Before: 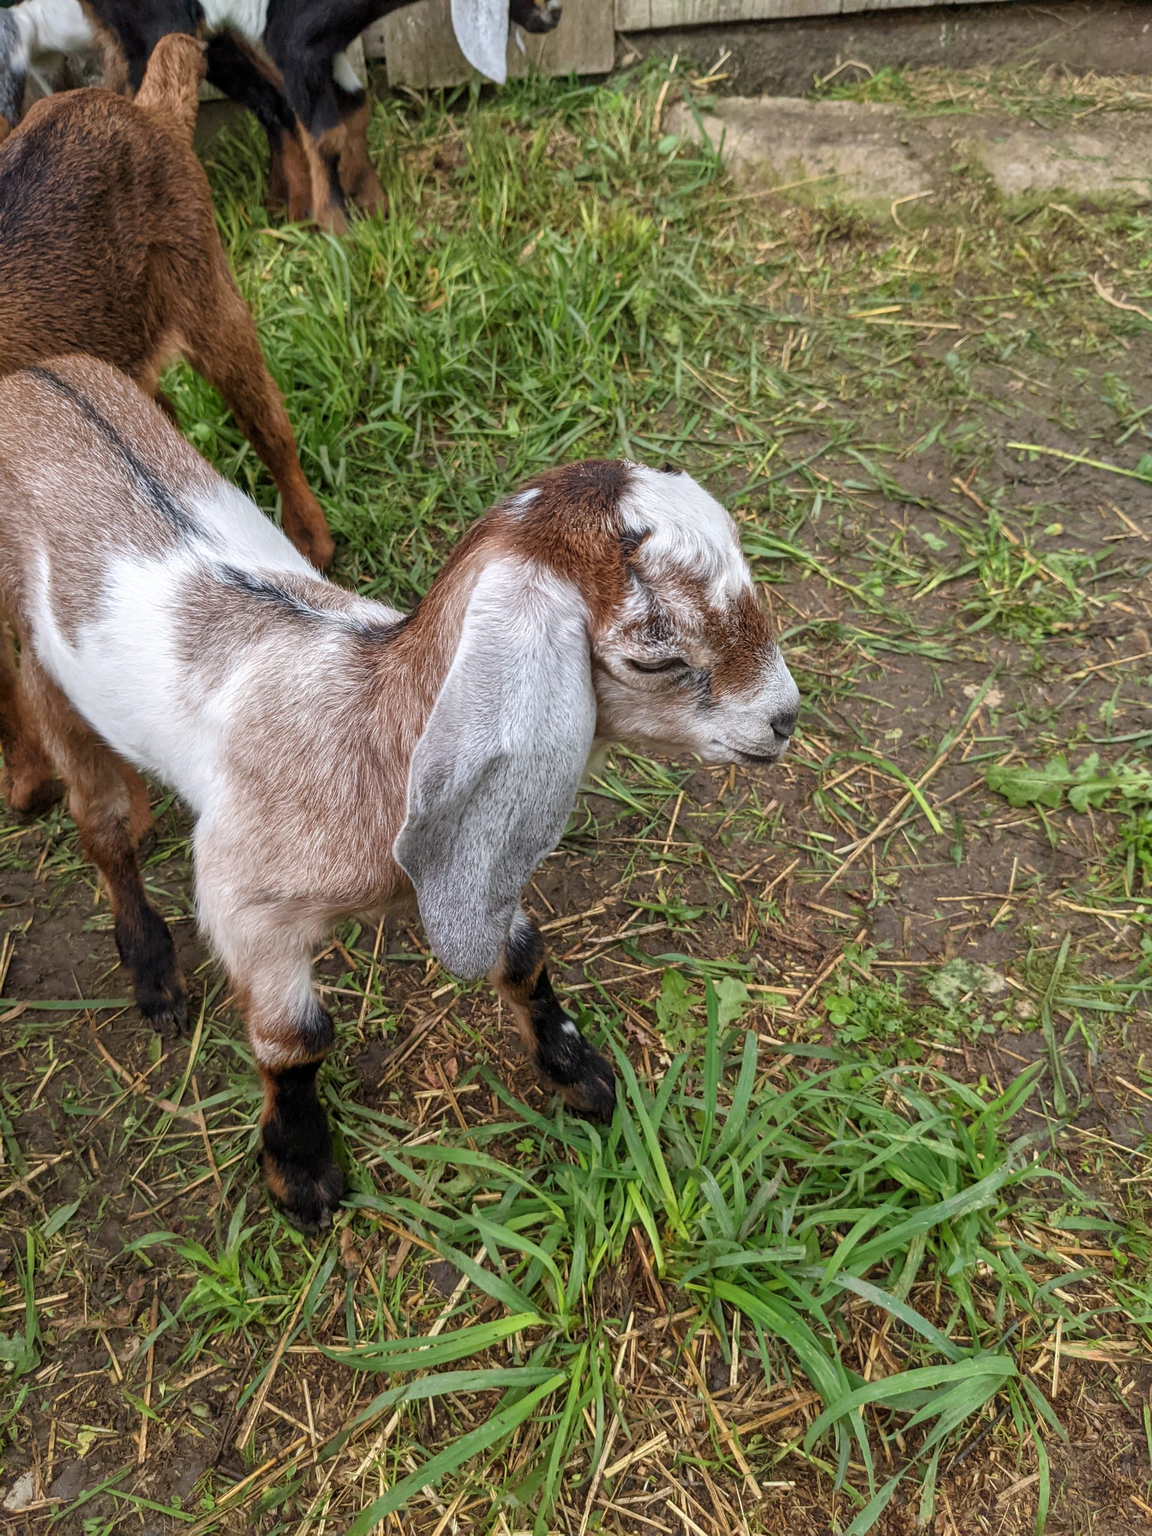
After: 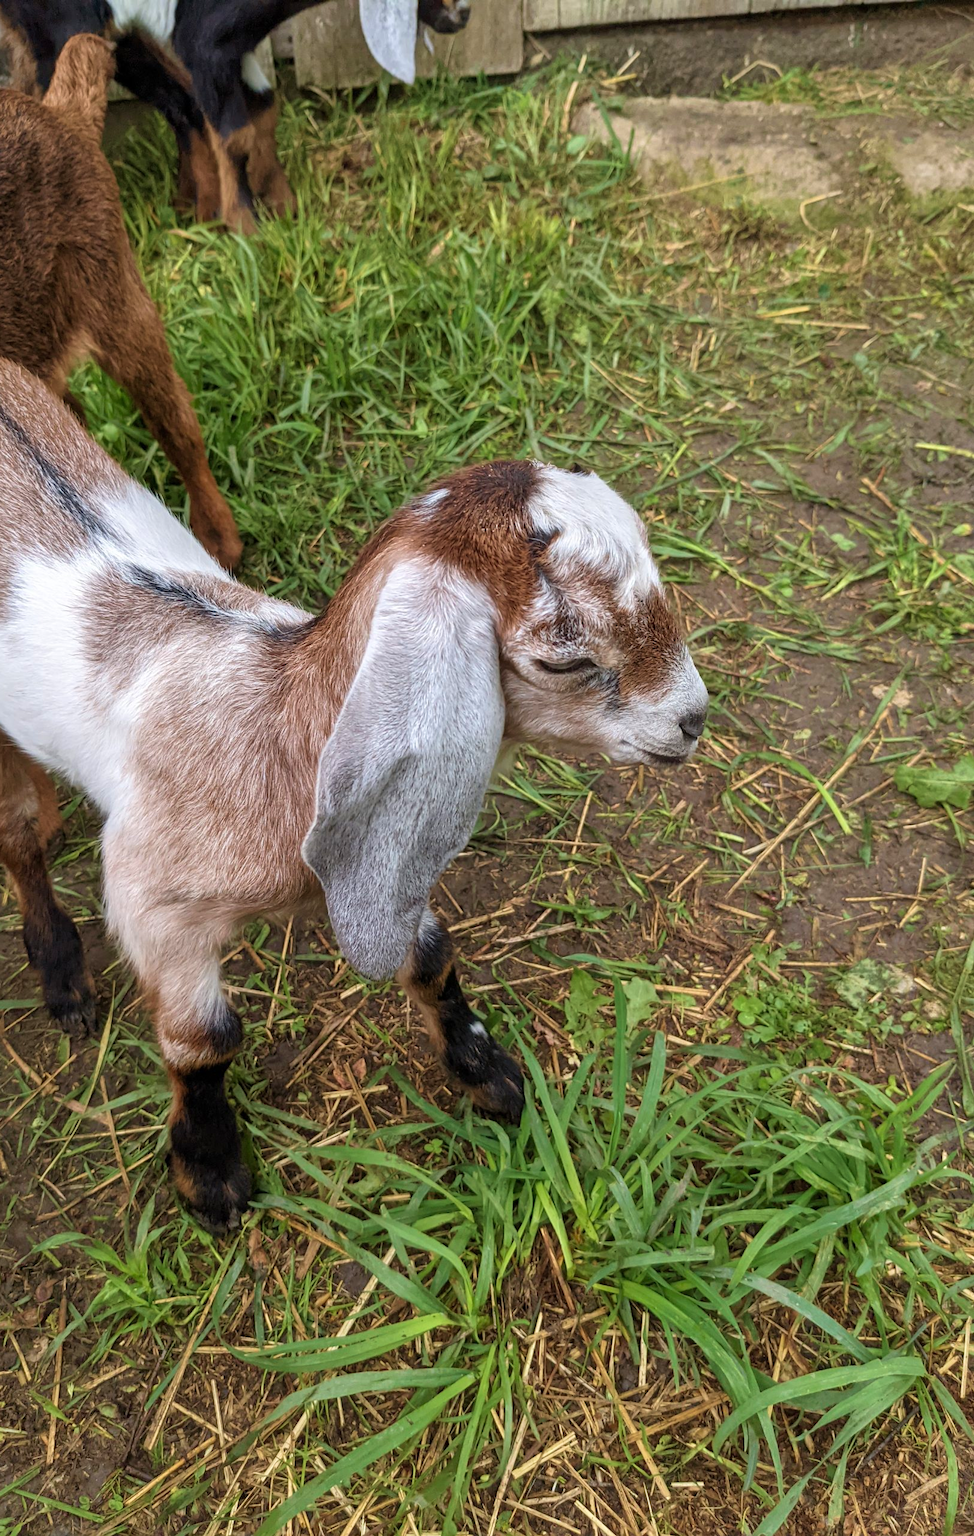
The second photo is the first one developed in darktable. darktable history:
crop: left 7.995%, right 7.411%
velvia: on, module defaults
